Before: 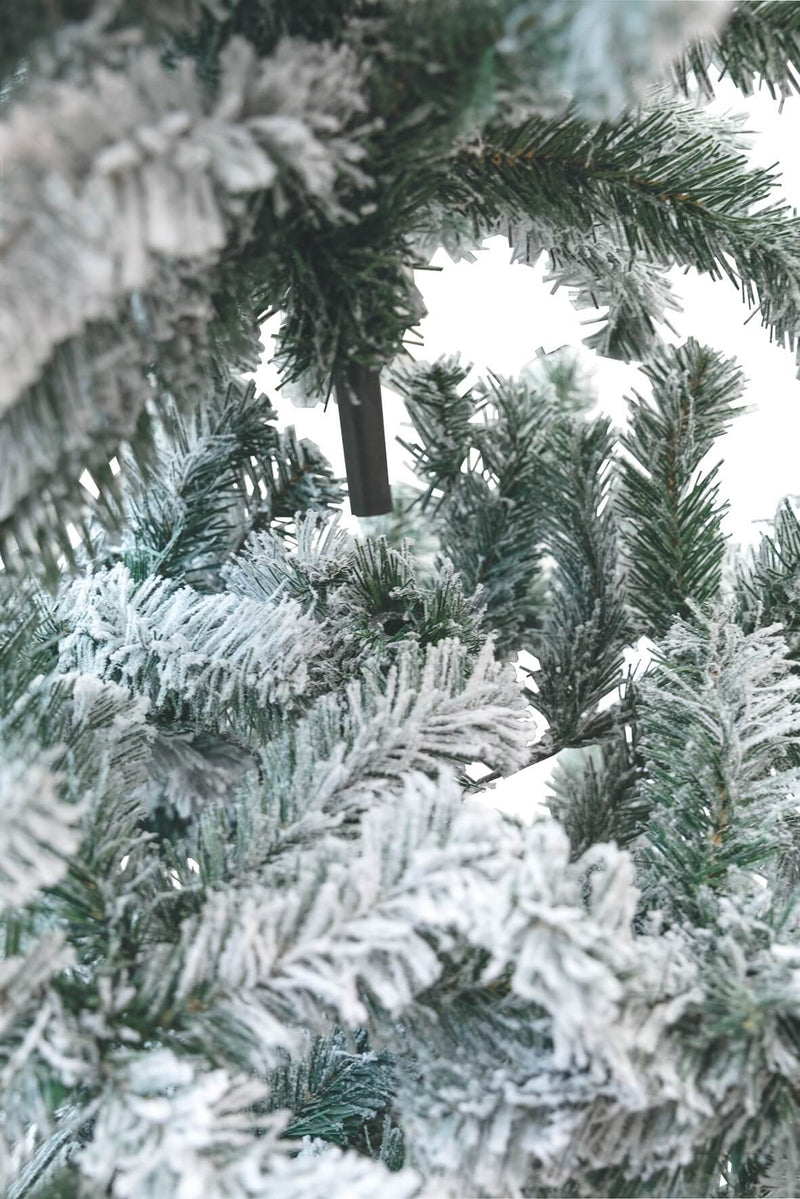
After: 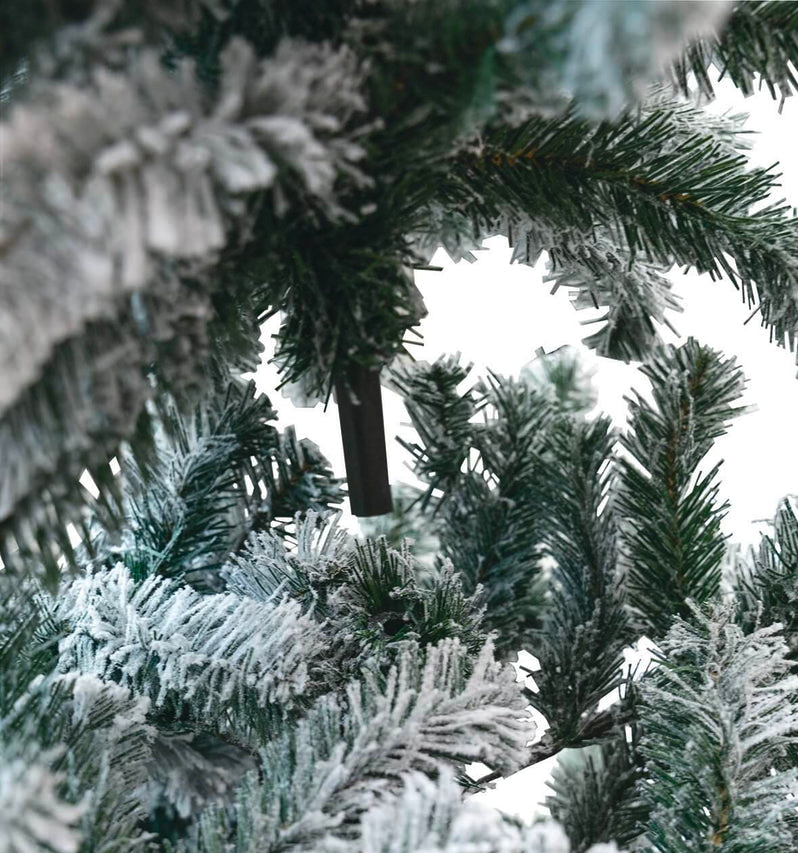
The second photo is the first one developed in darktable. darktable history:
crop: right 0%, bottom 28.84%
contrast brightness saturation: brightness -0.247, saturation 0.199
